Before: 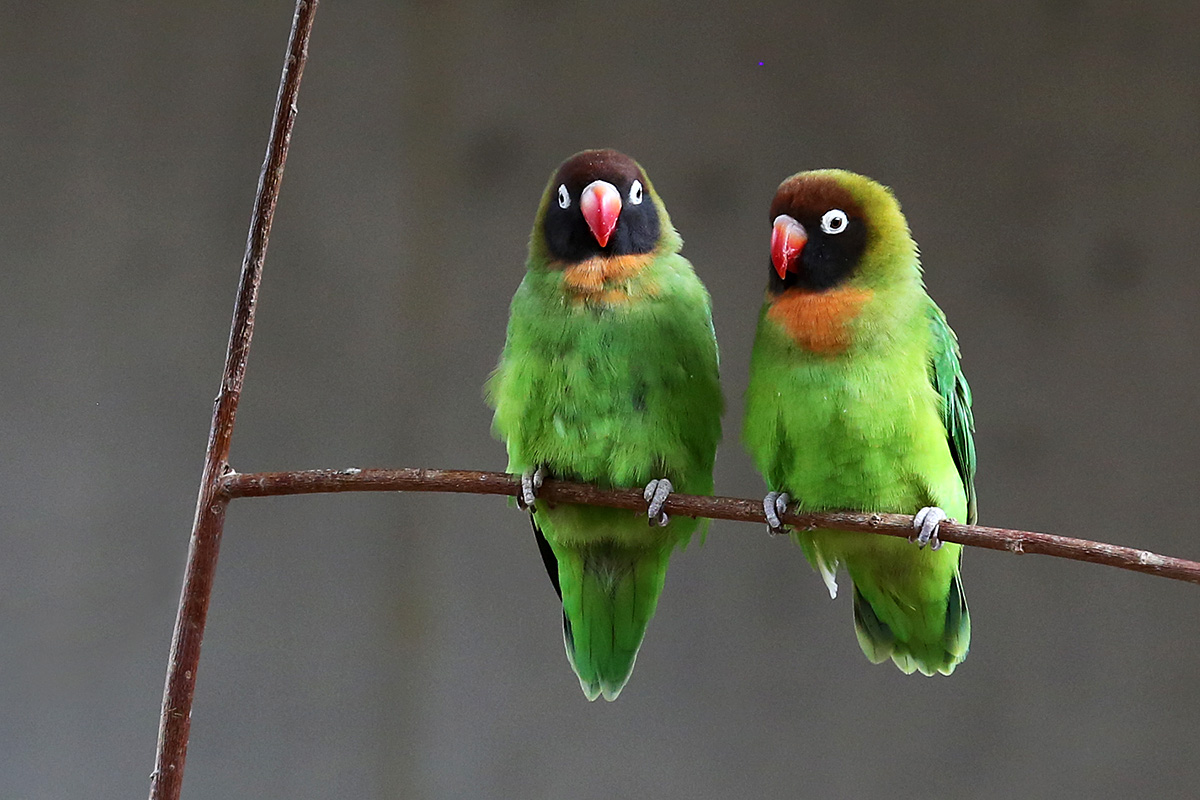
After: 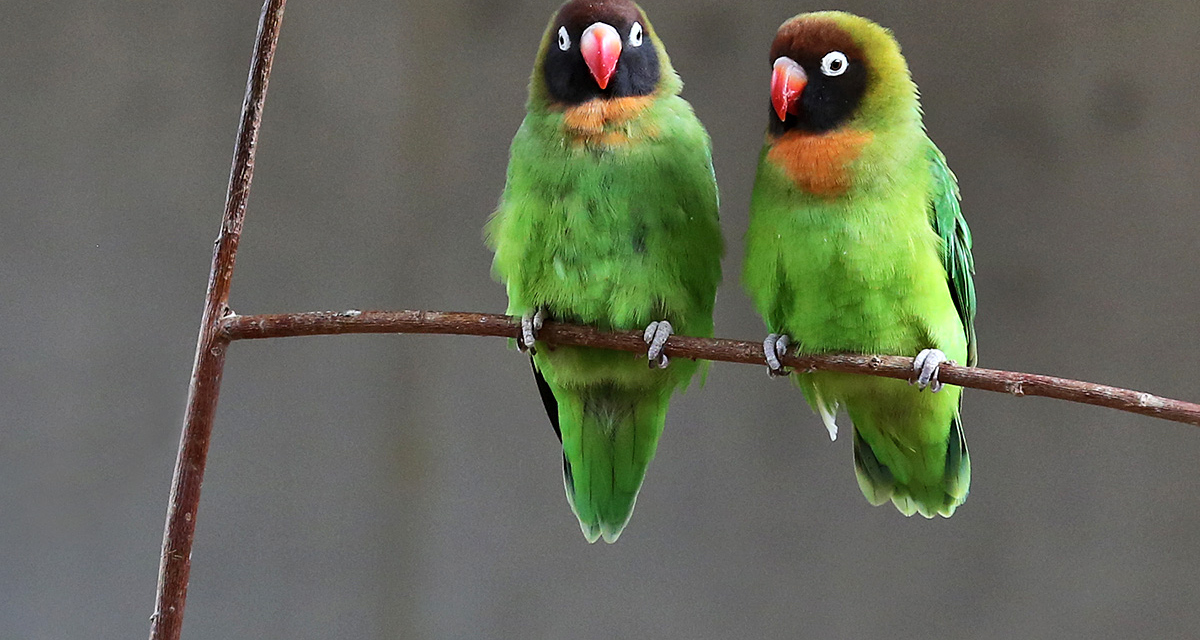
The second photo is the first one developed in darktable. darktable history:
shadows and highlights: shadows 75, highlights -25, soften with gaussian
crop and rotate: top 19.998%
